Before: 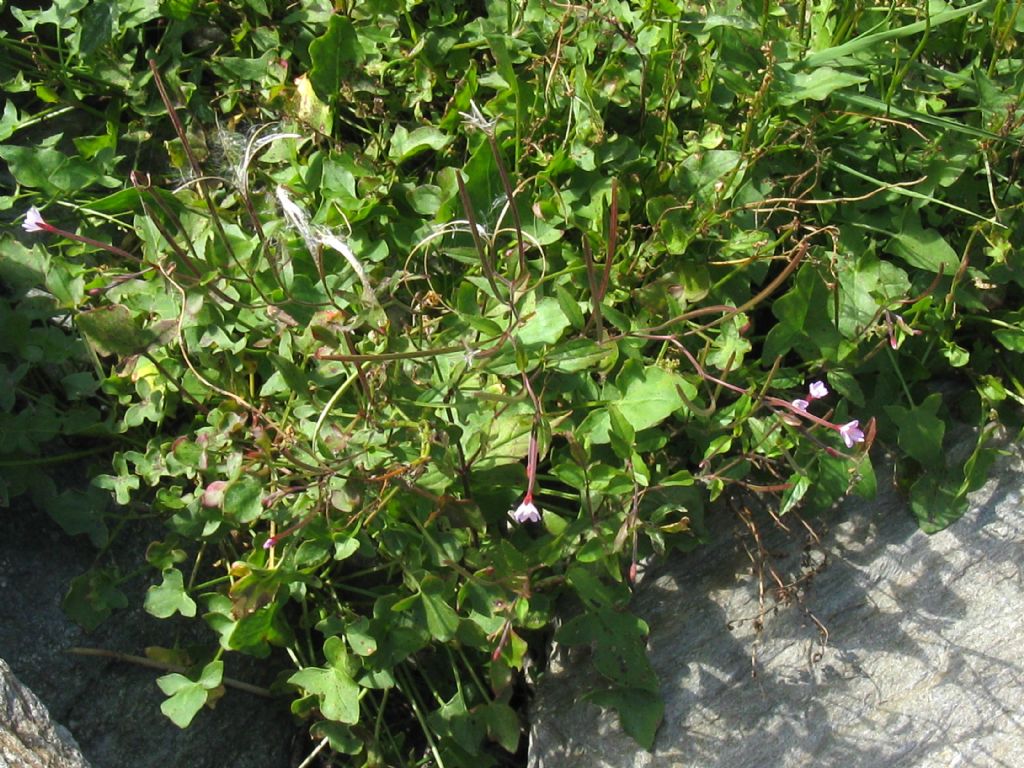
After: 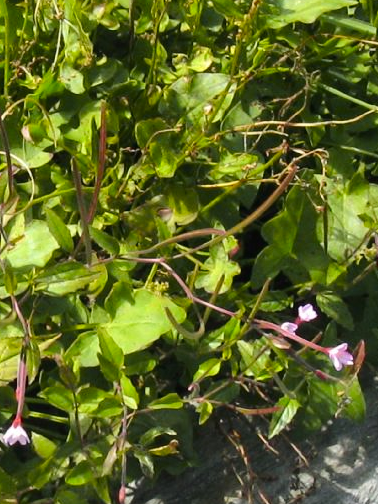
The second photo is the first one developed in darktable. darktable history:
crop and rotate: left 49.936%, top 10.094%, right 13.136%, bottom 24.256%
tone curve: curves: ch0 [(0, 0.003) (0.117, 0.101) (0.257, 0.246) (0.408, 0.432) (0.611, 0.653) (0.824, 0.846) (1, 1)]; ch1 [(0, 0) (0.227, 0.197) (0.405, 0.421) (0.501, 0.501) (0.522, 0.53) (0.563, 0.572) (0.589, 0.611) (0.699, 0.709) (0.976, 0.992)]; ch2 [(0, 0) (0.208, 0.176) (0.377, 0.38) (0.5, 0.5) (0.537, 0.534) (0.571, 0.576) (0.681, 0.746) (1, 1)], color space Lab, independent channels, preserve colors none
